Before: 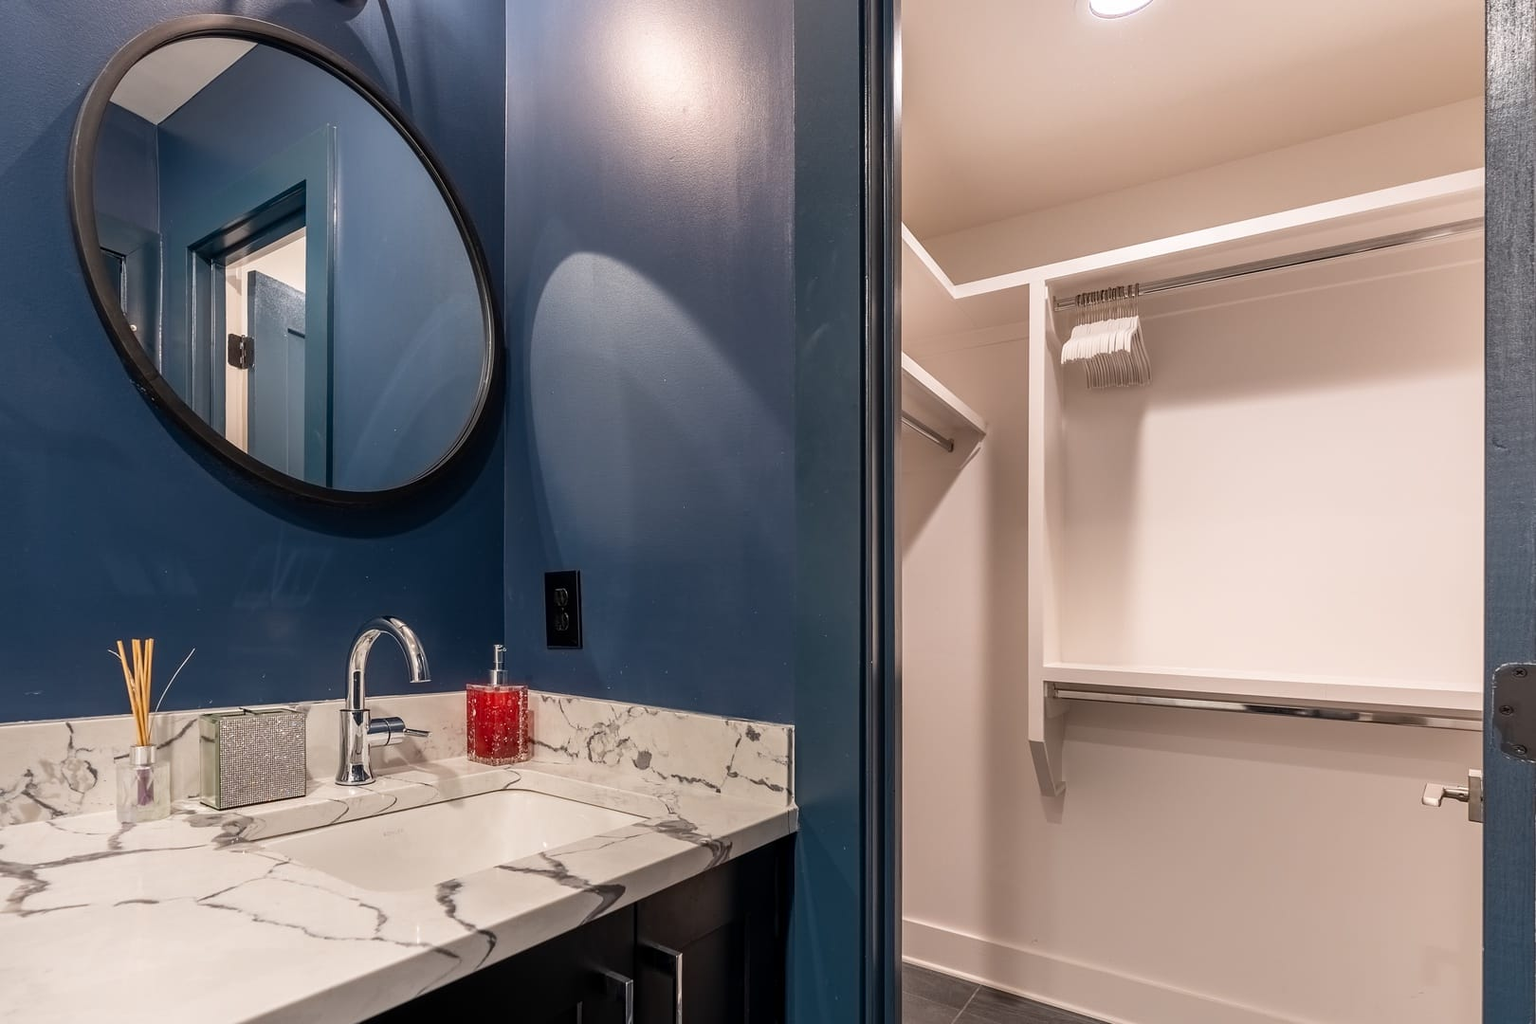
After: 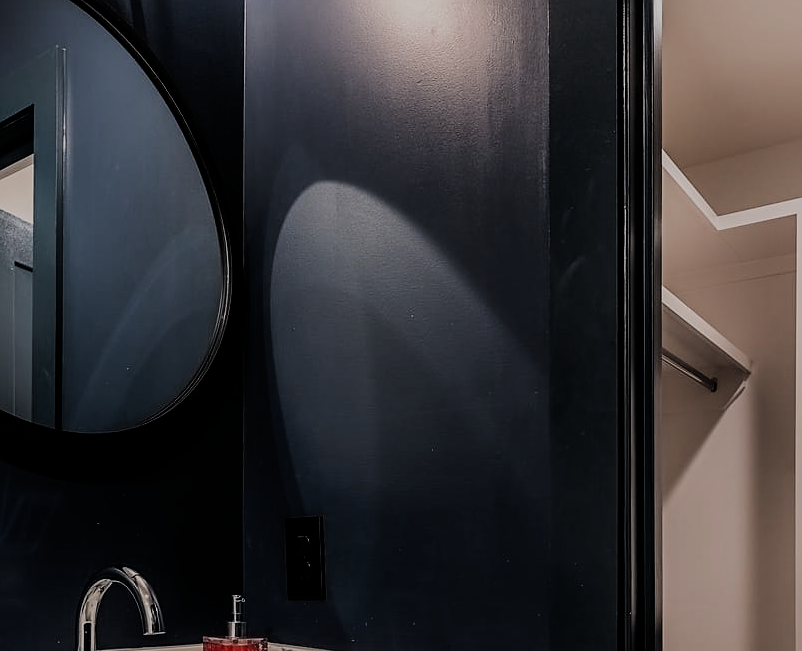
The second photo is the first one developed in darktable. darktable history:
crop: left 17.851%, top 7.89%, right 32.608%, bottom 31.772%
contrast equalizer: y [[0.5, 0.5, 0.468, 0.5, 0.5, 0.5], [0.5 ×6], [0.5 ×6], [0 ×6], [0 ×6]]
filmic rgb: black relative exposure -4.98 EV, white relative exposure 3.97 EV, hardness 2.9, contrast 1.402, add noise in highlights 0.002, color science v3 (2019), use custom middle-gray values true, contrast in highlights soft
sharpen: radius 1.018
exposure: exposure -0.926 EV, compensate exposure bias true, compensate highlight preservation false
